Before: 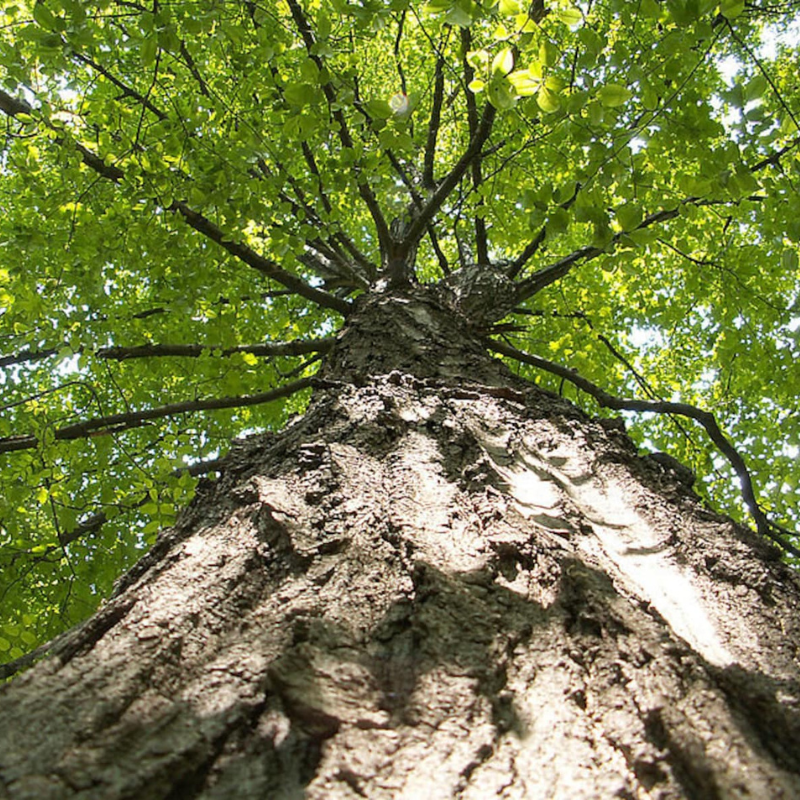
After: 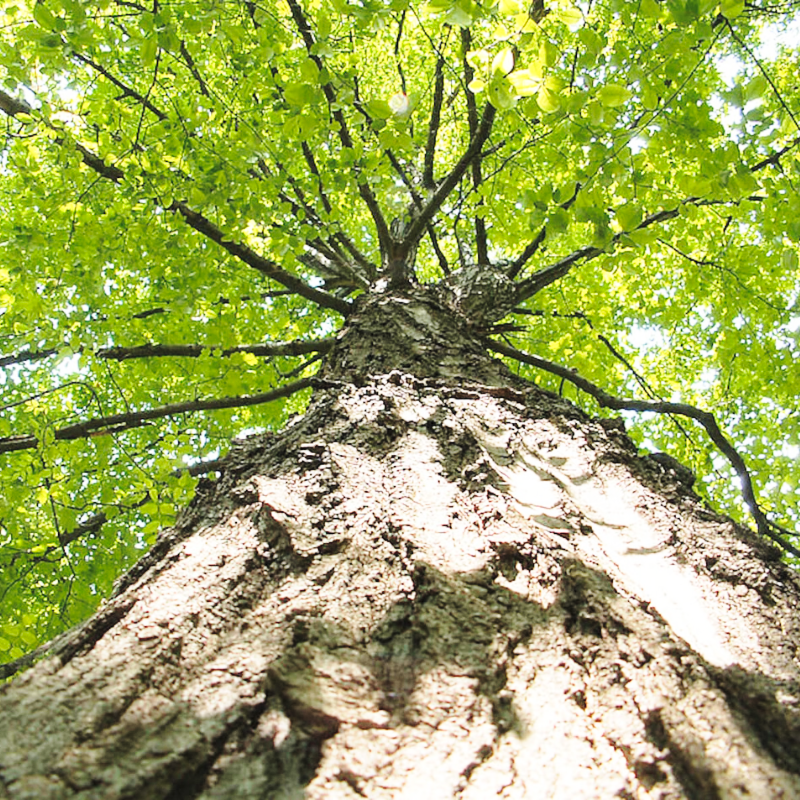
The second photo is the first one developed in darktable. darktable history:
base curve: curves: ch0 [(0, 0) (0.028, 0.03) (0.121, 0.232) (0.46, 0.748) (0.859, 0.968) (1, 1)], preserve colors none
contrast brightness saturation: brightness 0.15
